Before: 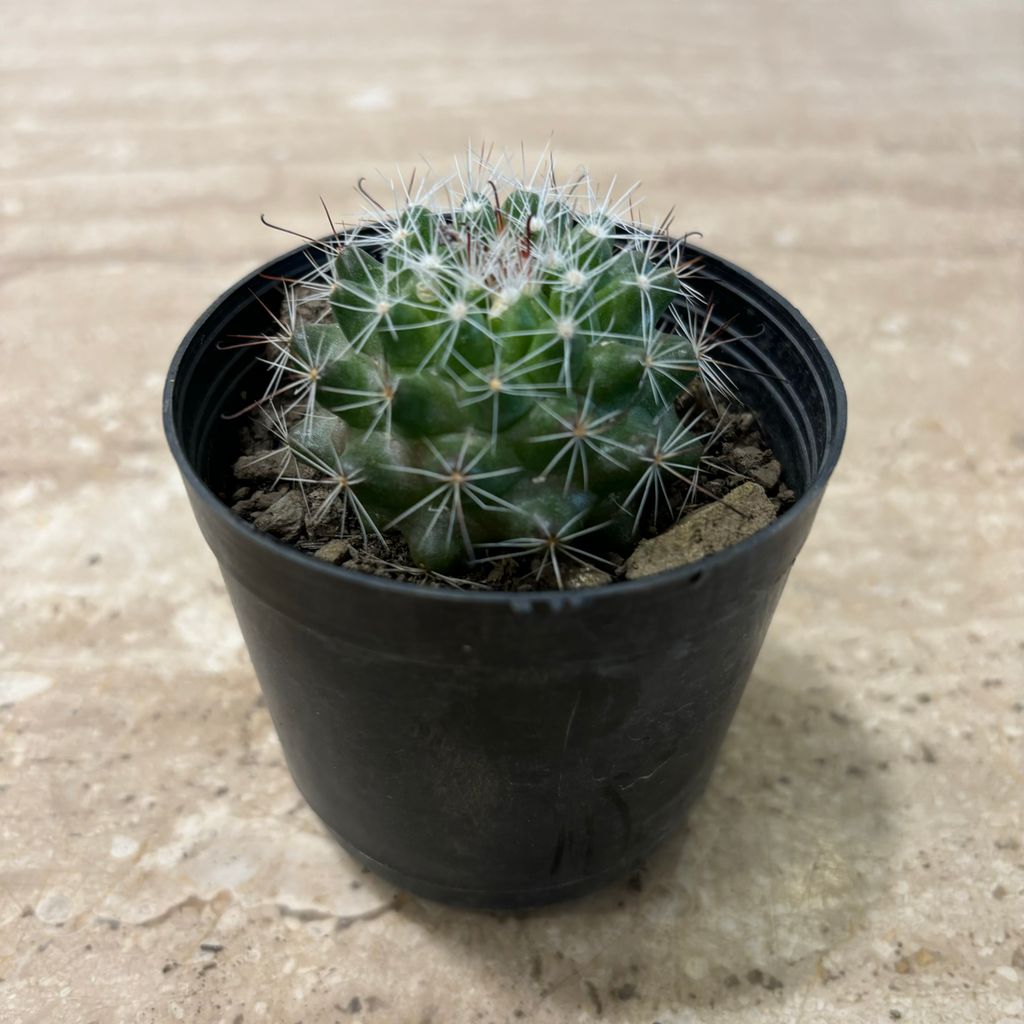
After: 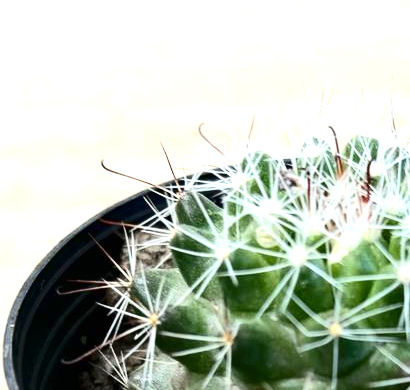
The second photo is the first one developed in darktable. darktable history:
exposure: black level correction 0, exposure 1.2 EV, compensate highlight preservation false
contrast brightness saturation: contrast 0.273
crop: left 15.633%, top 5.463%, right 44.276%, bottom 56.436%
